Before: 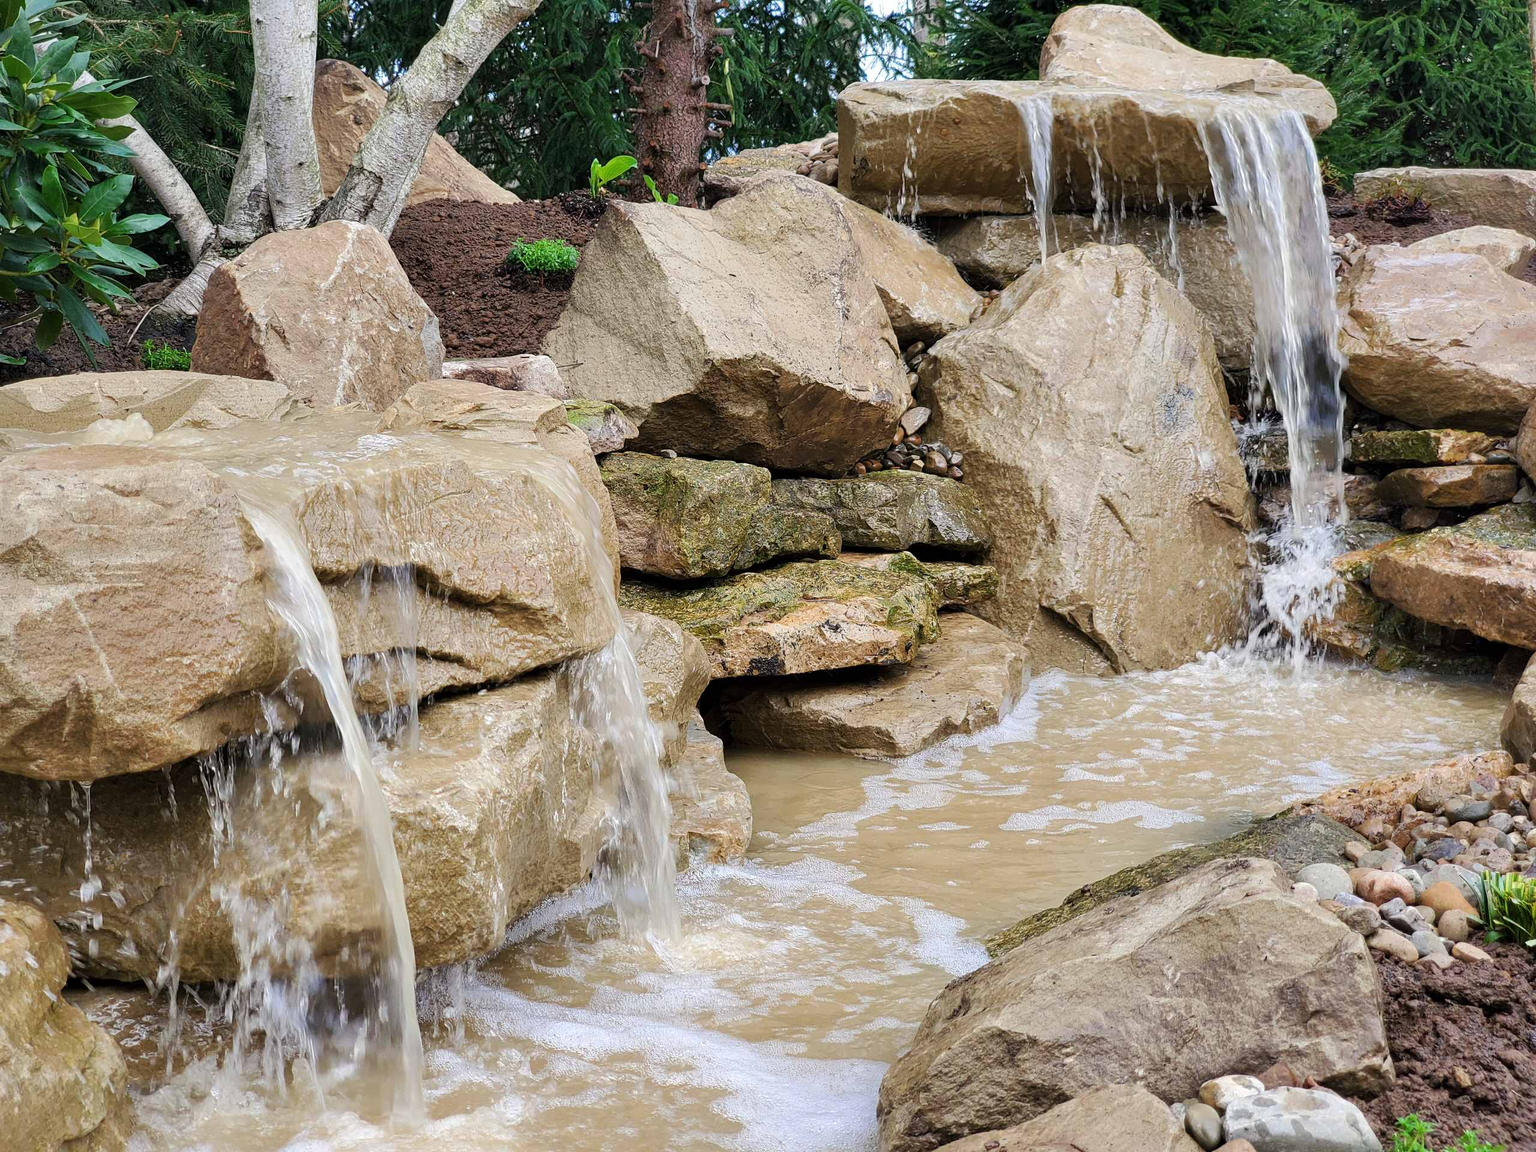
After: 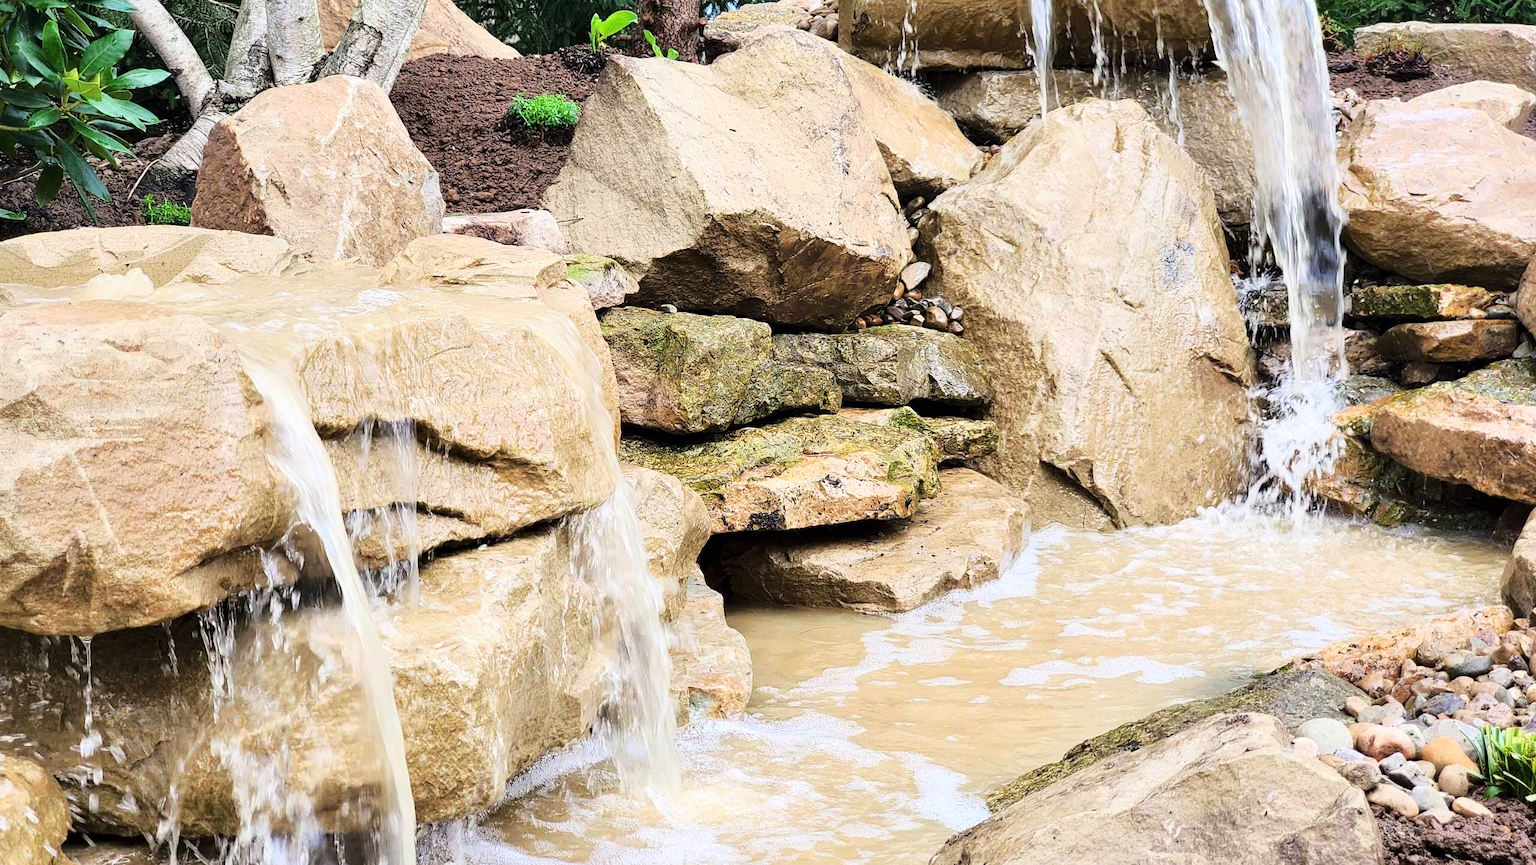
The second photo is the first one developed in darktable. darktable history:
crop and rotate: top 12.624%, bottom 12.268%
base curve: curves: ch0 [(0, 0) (0.028, 0.03) (0.121, 0.232) (0.46, 0.748) (0.859, 0.968) (1, 1)]
